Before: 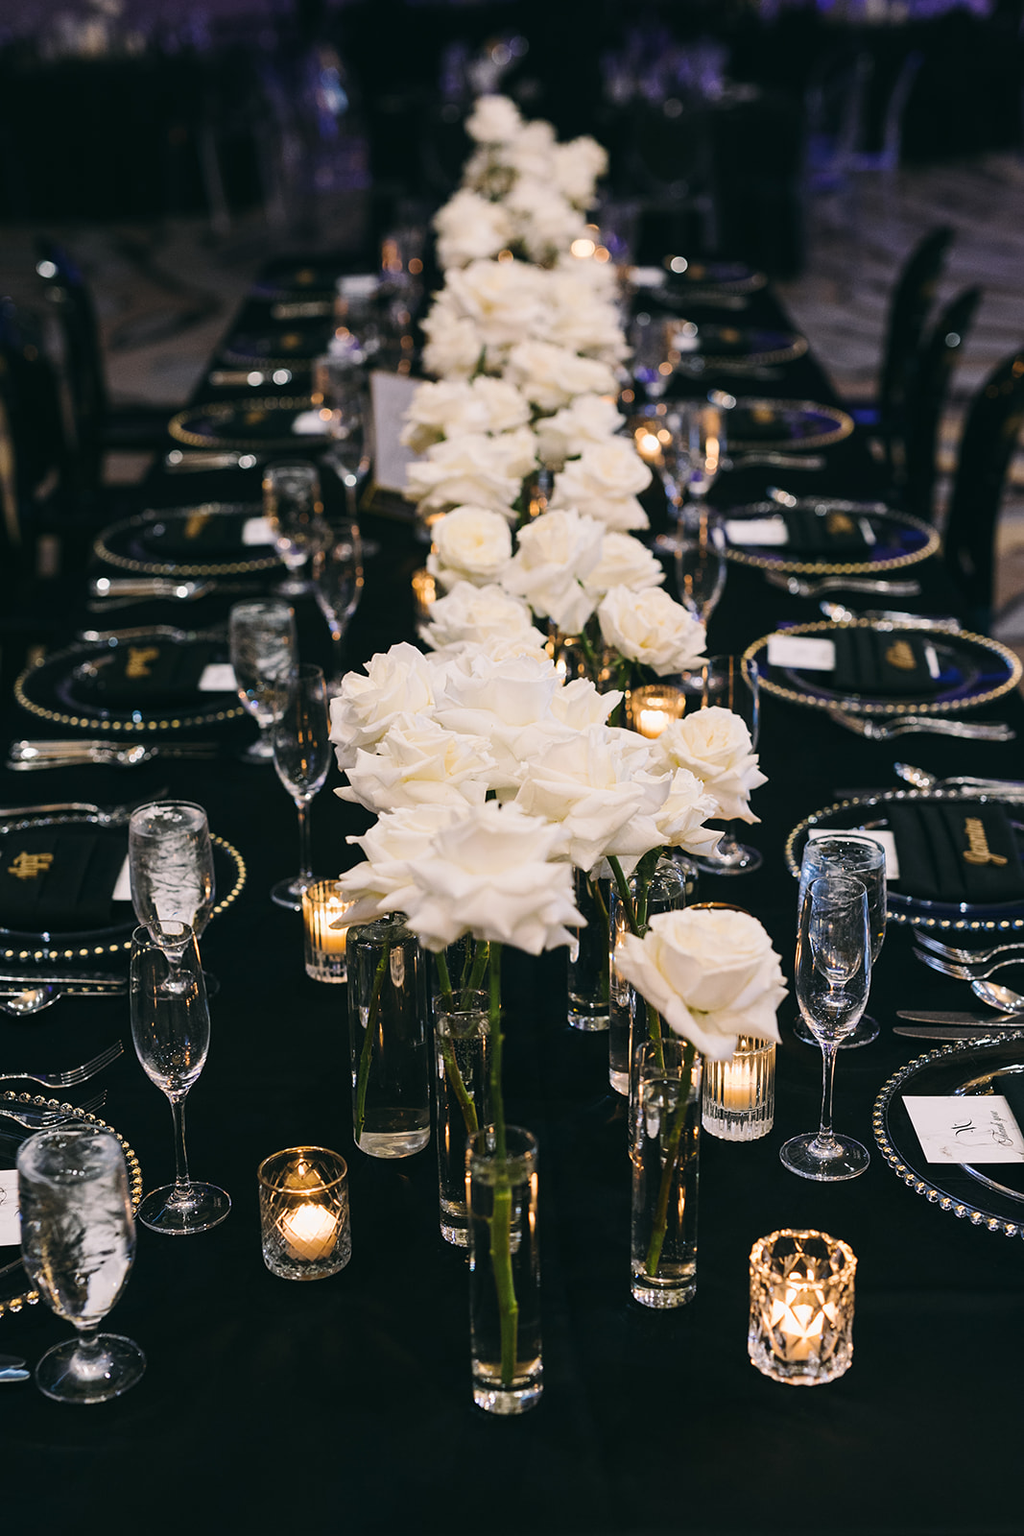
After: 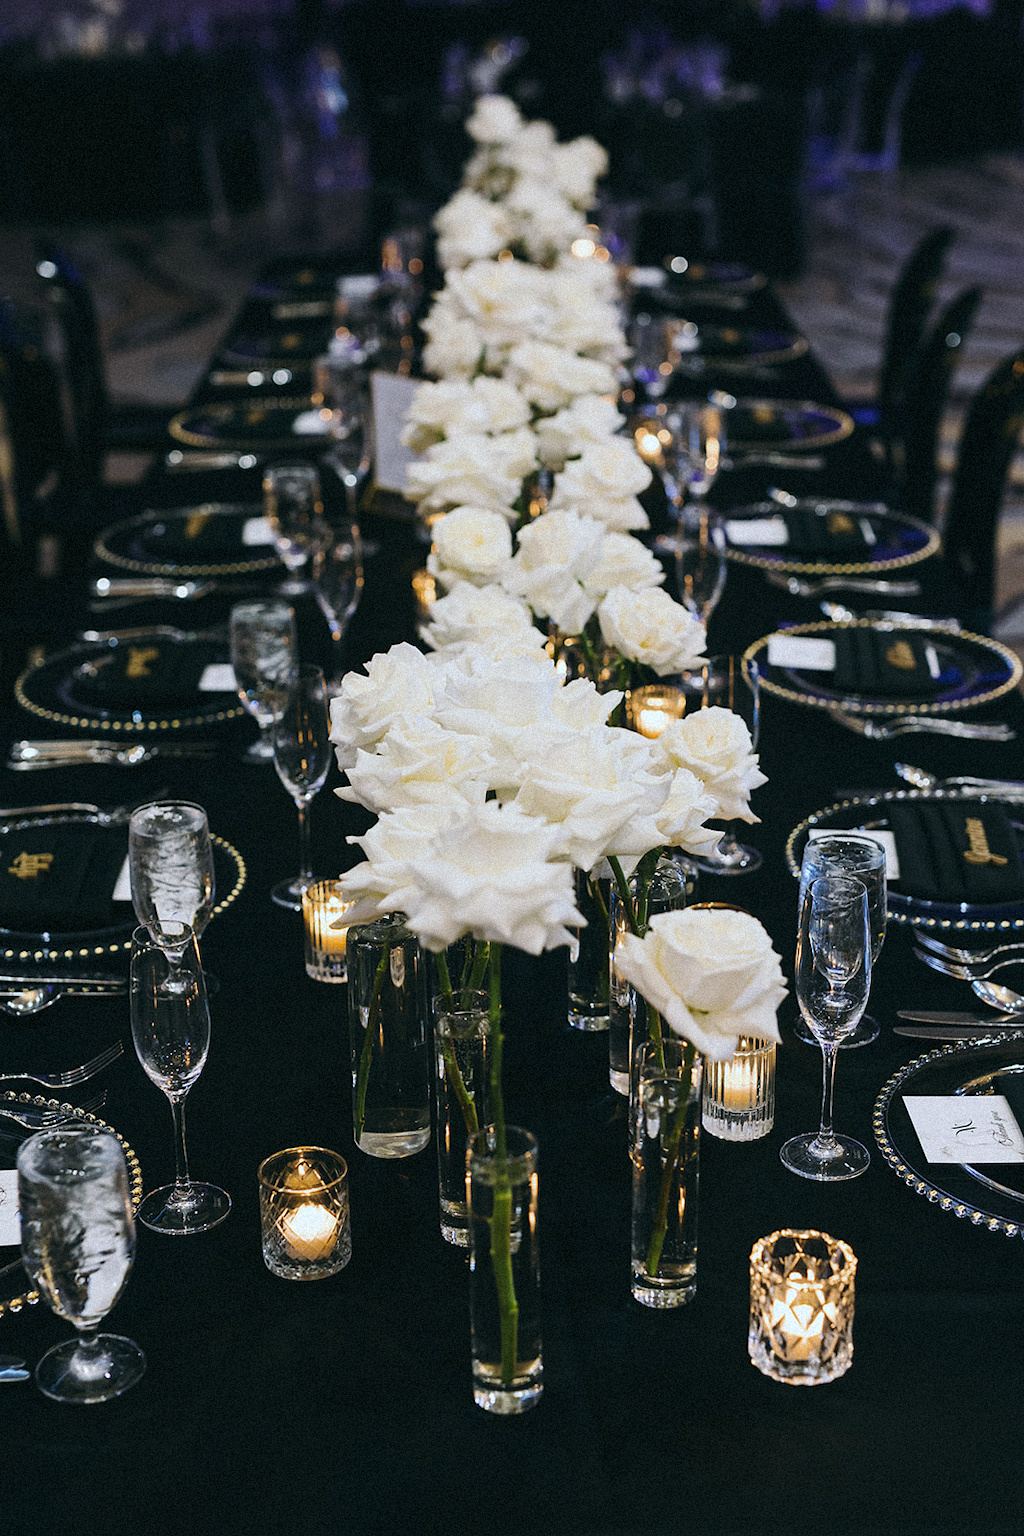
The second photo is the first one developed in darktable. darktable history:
grain: mid-tones bias 0%
white balance: red 0.925, blue 1.046
